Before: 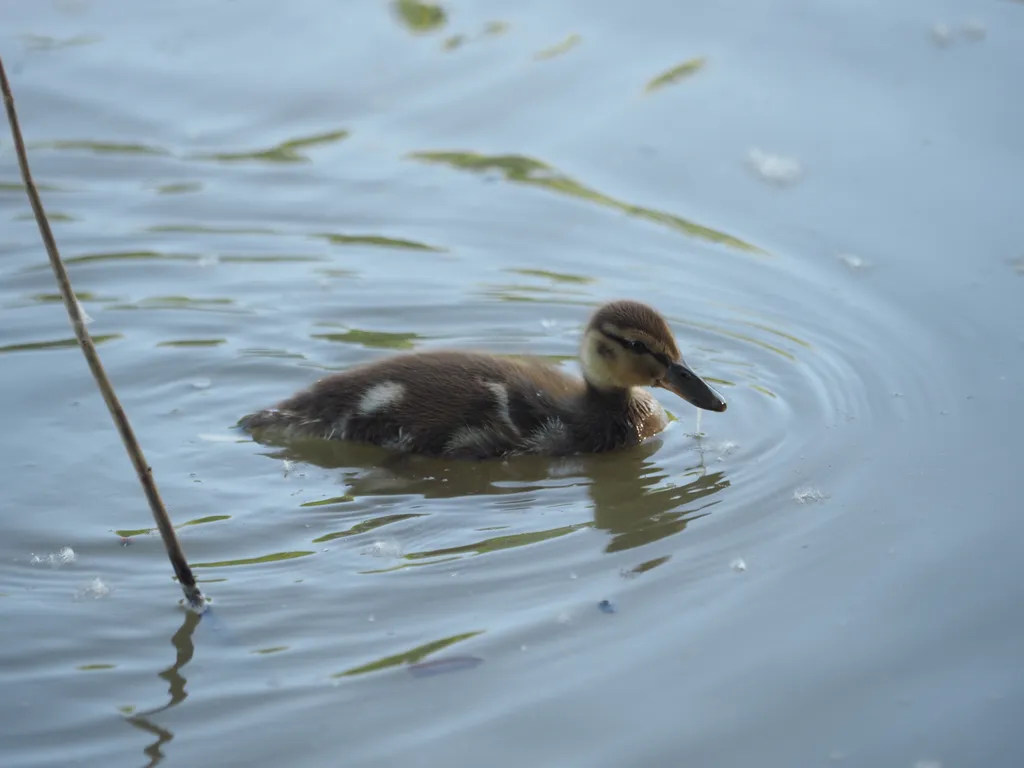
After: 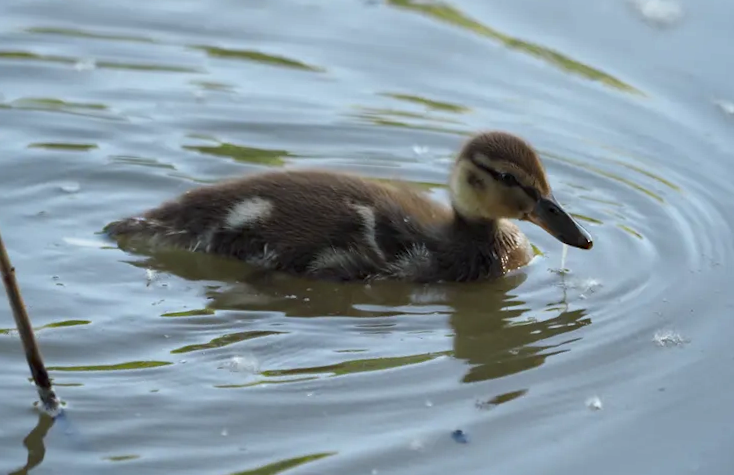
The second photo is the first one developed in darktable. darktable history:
haze removal: compatibility mode true, adaptive false
crop and rotate: angle -3.74°, left 9.763%, top 20.742%, right 12.411%, bottom 12.145%
local contrast: mode bilateral grid, contrast 20, coarseness 49, detail 129%, midtone range 0.2
